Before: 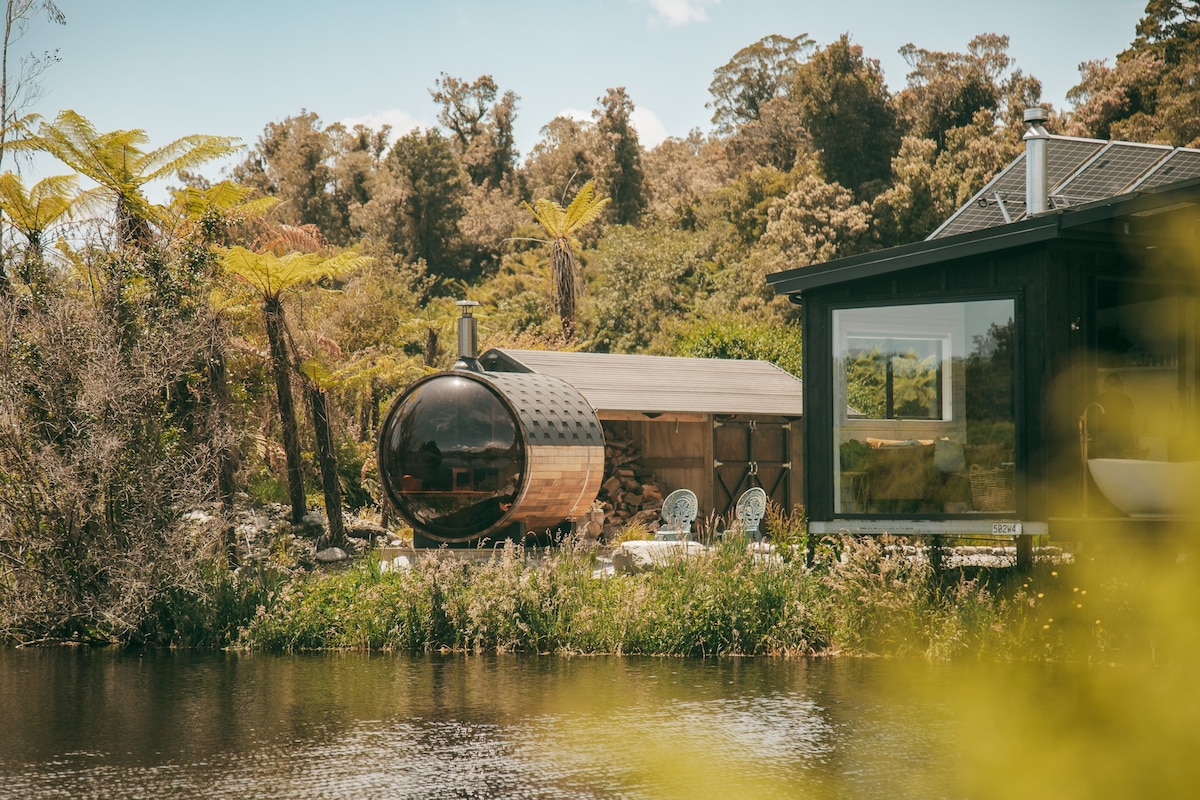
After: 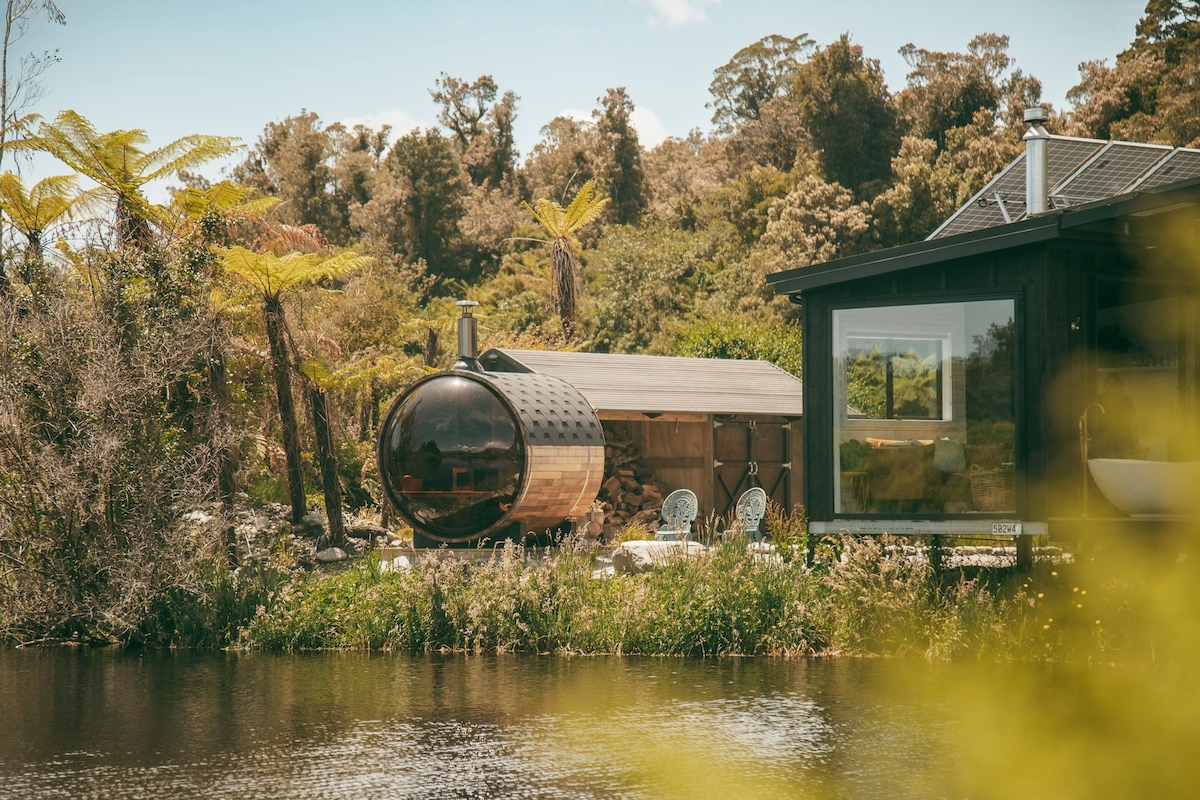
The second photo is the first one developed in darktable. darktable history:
tone curve: curves: ch0 [(0, 0.024) (0.119, 0.146) (0.474, 0.464) (0.718, 0.721) (0.817, 0.839) (1, 0.998)]; ch1 [(0, 0) (0.377, 0.416) (0.439, 0.451) (0.477, 0.477) (0.501, 0.503) (0.538, 0.544) (0.58, 0.602) (0.664, 0.676) (0.783, 0.804) (1, 1)]; ch2 [(0, 0) (0.38, 0.405) (0.463, 0.456) (0.498, 0.497) (0.524, 0.535) (0.578, 0.576) (0.648, 0.665) (1, 1)], color space Lab, linked channels, preserve colors none
